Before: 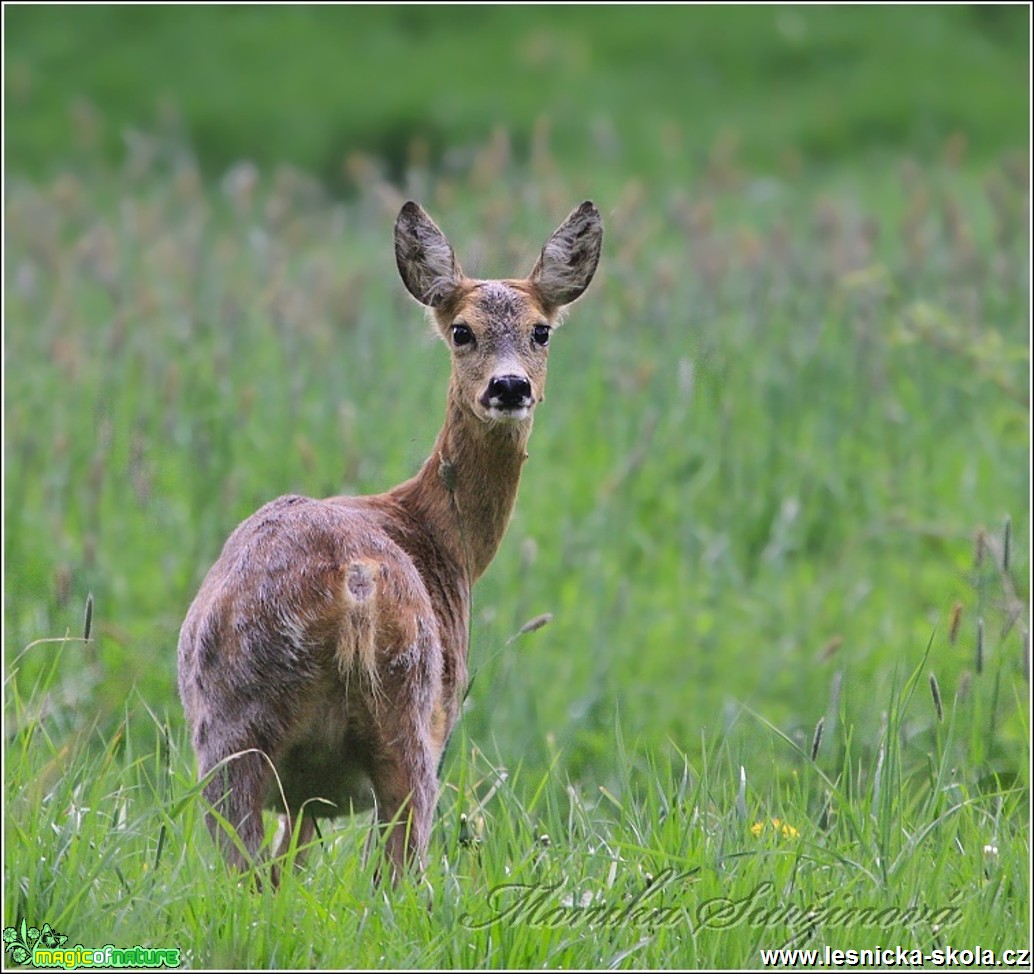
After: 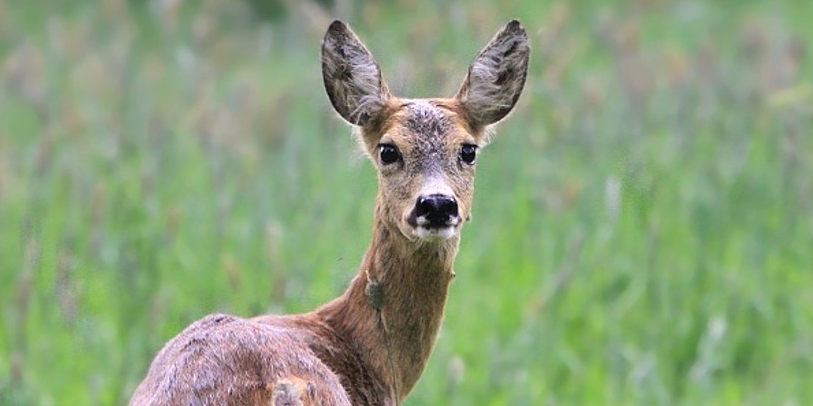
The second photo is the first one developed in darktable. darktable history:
tone equalizer: -8 EV -0.394 EV, -7 EV -0.405 EV, -6 EV -0.359 EV, -5 EV -0.202 EV, -3 EV 0.241 EV, -2 EV 0.326 EV, -1 EV 0.385 EV, +0 EV 0.446 EV
crop: left 7.099%, top 18.651%, right 14.25%, bottom 39.63%
